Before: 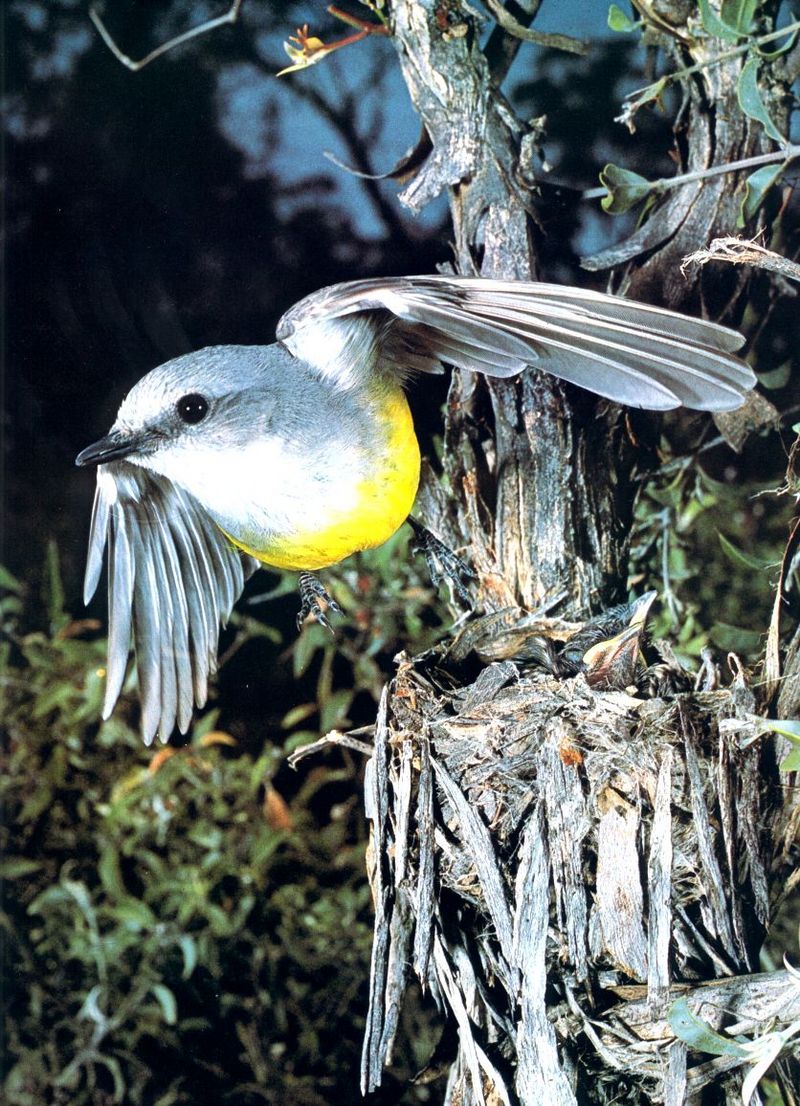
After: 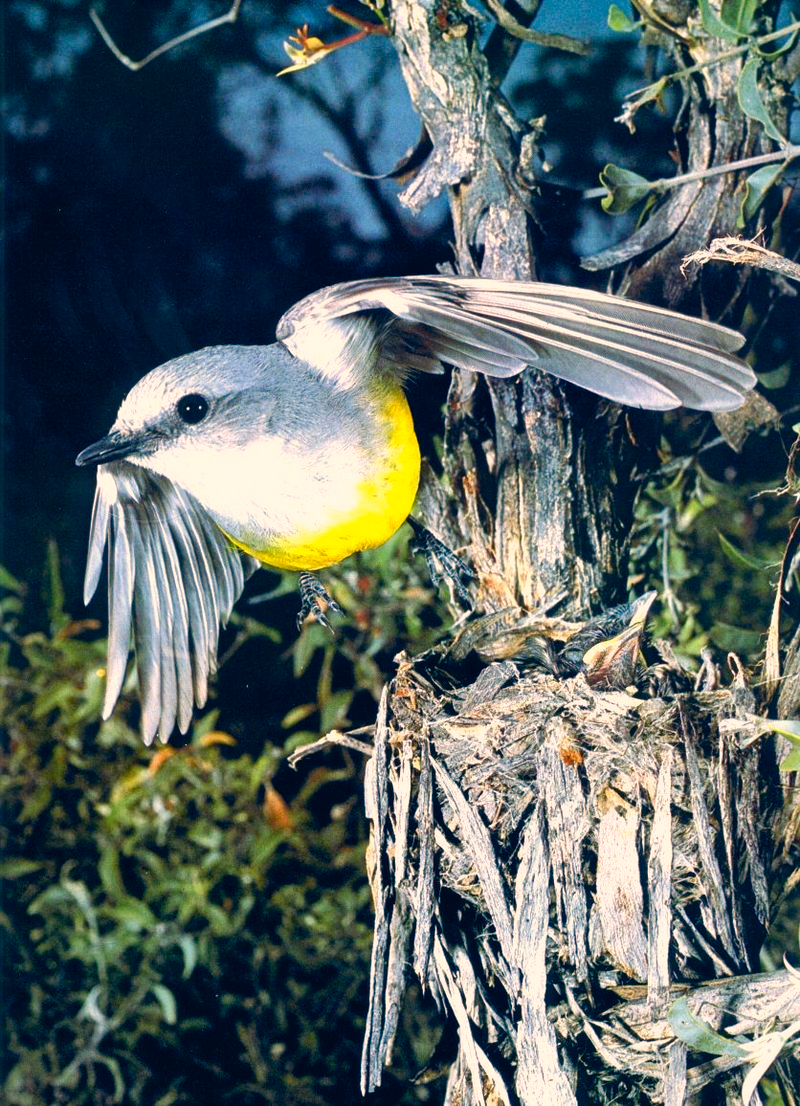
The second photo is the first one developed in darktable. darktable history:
color balance rgb: perceptual saturation grading › global saturation 34.836%, perceptual saturation grading › highlights -29.919%, perceptual saturation grading › shadows 35.447%
color correction: highlights a* 10.36, highlights b* 13.91, shadows a* -10.25, shadows b* -14.81
